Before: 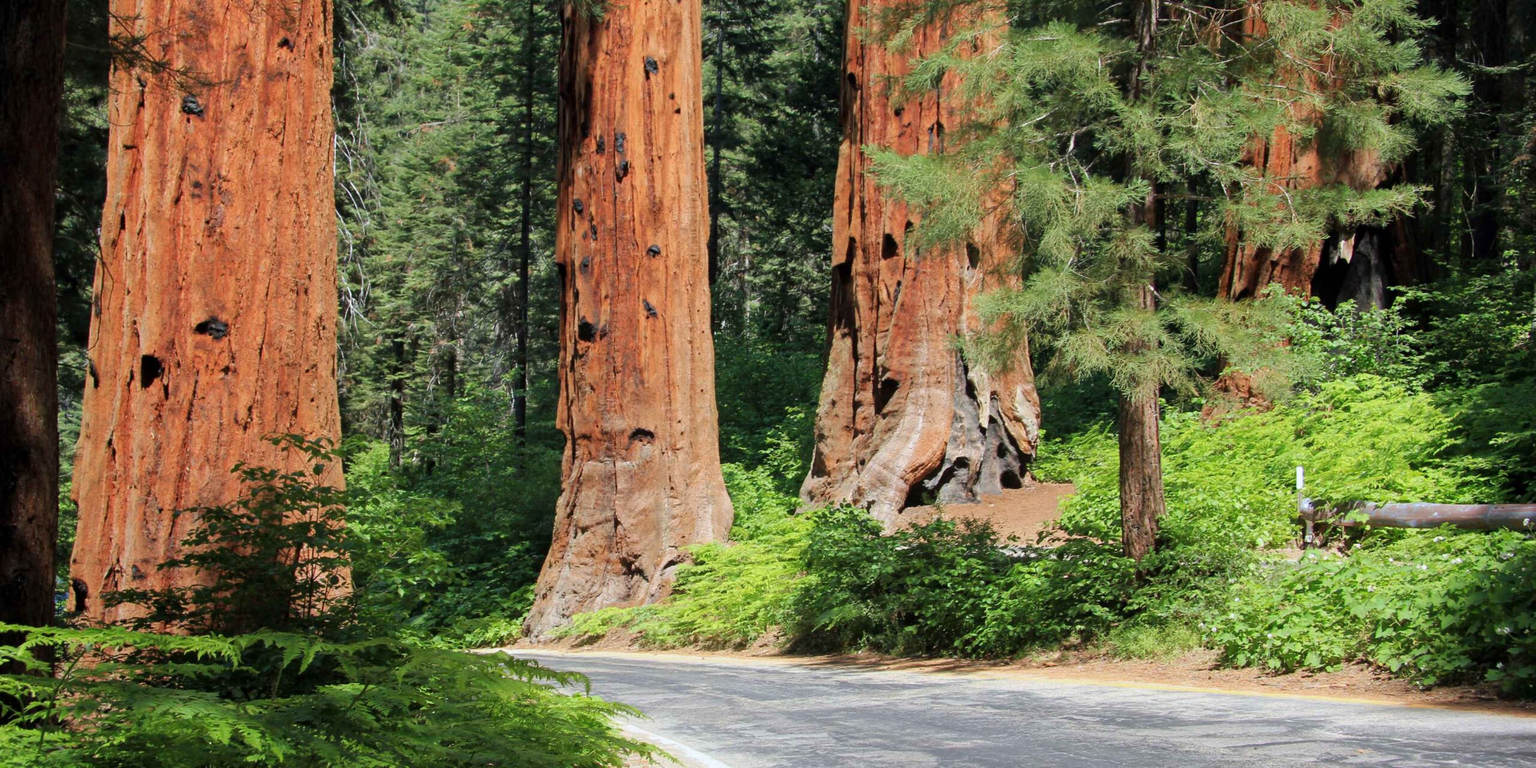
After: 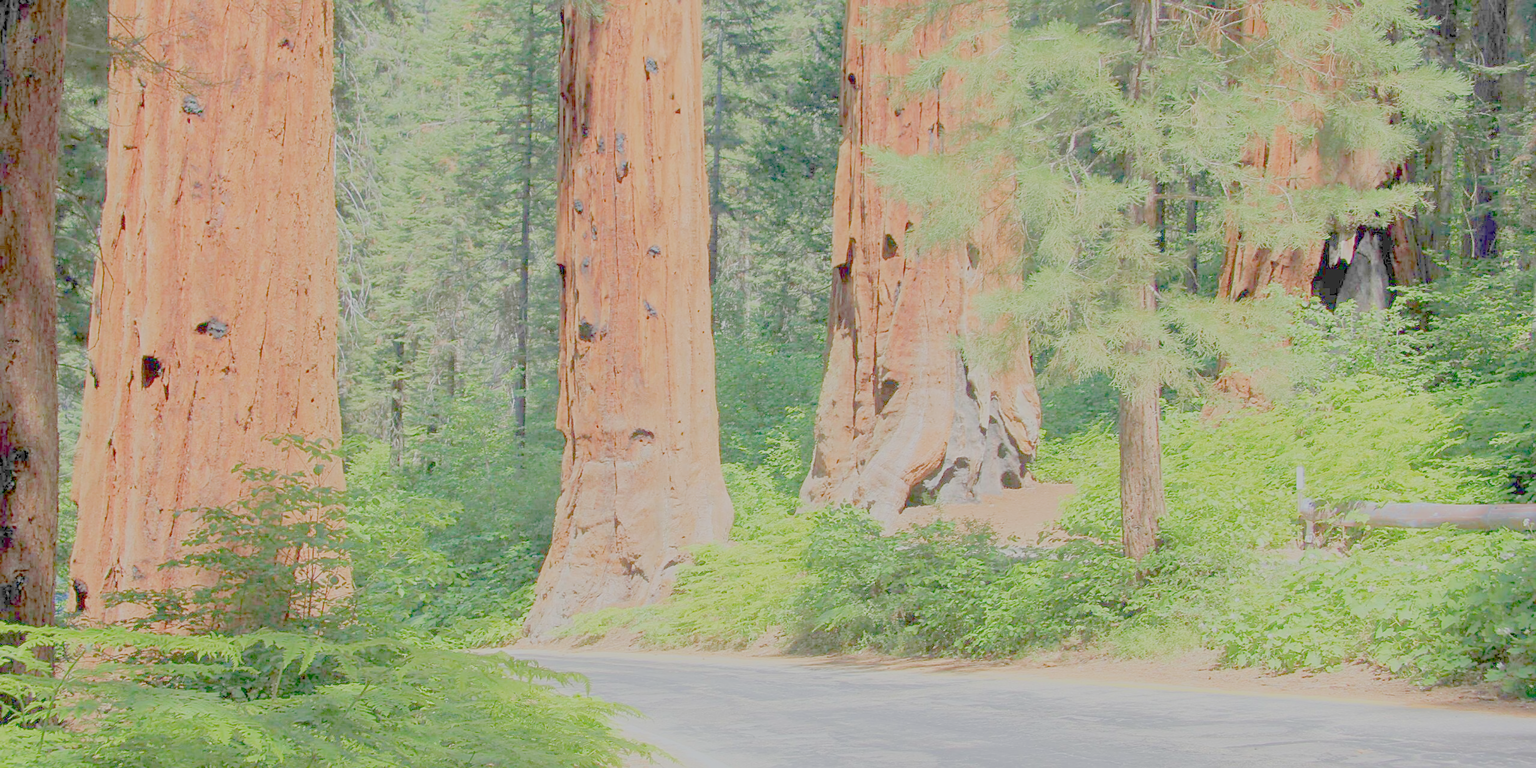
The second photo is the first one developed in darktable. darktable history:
sharpen: on, module defaults
color balance rgb: on, module defaults
filmic rgb: black relative exposure -16 EV, white relative exposure 8 EV, threshold 3 EV, hardness 4.17, latitude 50%, contrast 0.5, color science v5 (2021), contrast in shadows safe, contrast in highlights safe
exposure: exposure 1.137 EV
